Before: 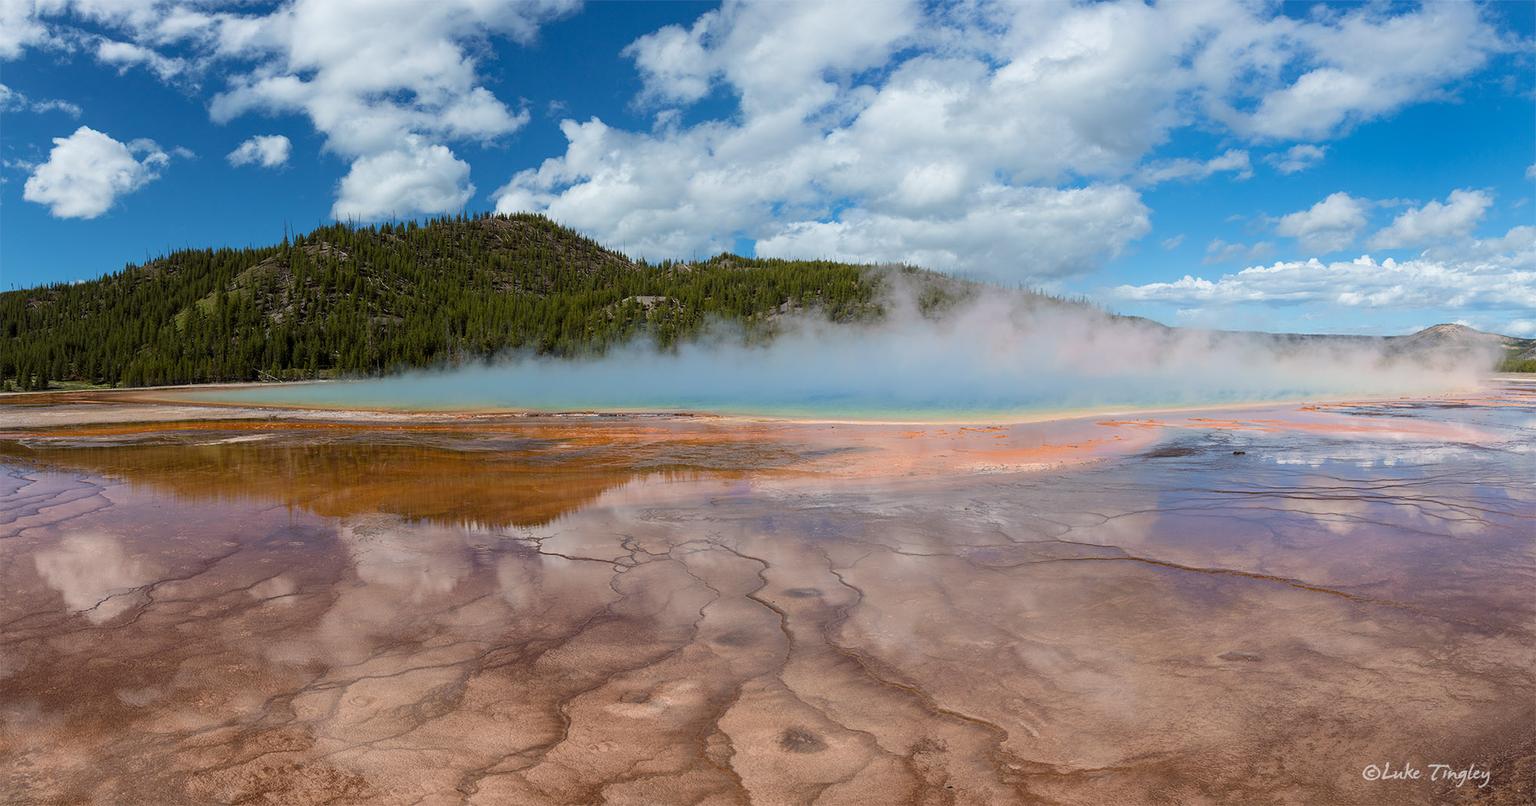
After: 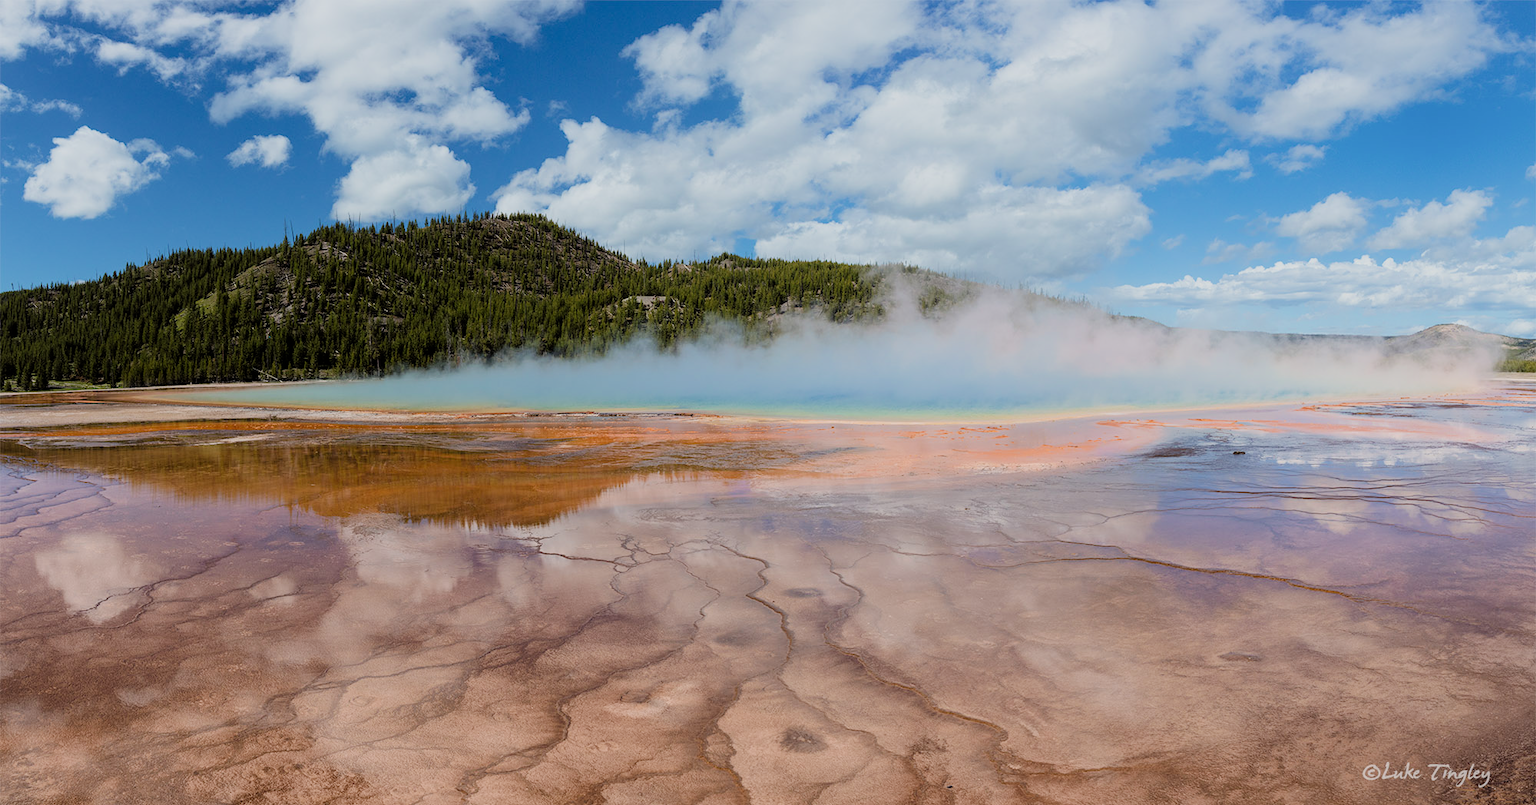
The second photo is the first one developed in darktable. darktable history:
filmic rgb: black relative exposure -7.65 EV, white relative exposure 4.56 EV, hardness 3.61
tone equalizer: -8 EV -0.423 EV, -7 EV -0.422 EV, -6 EV -0.298 EV, -5 EV -0.184 EV, -3 EV 0.211 EV, -2 EV 0.326 EV, -1 EV 0.4 EV, +0 EV 0.403 EV
